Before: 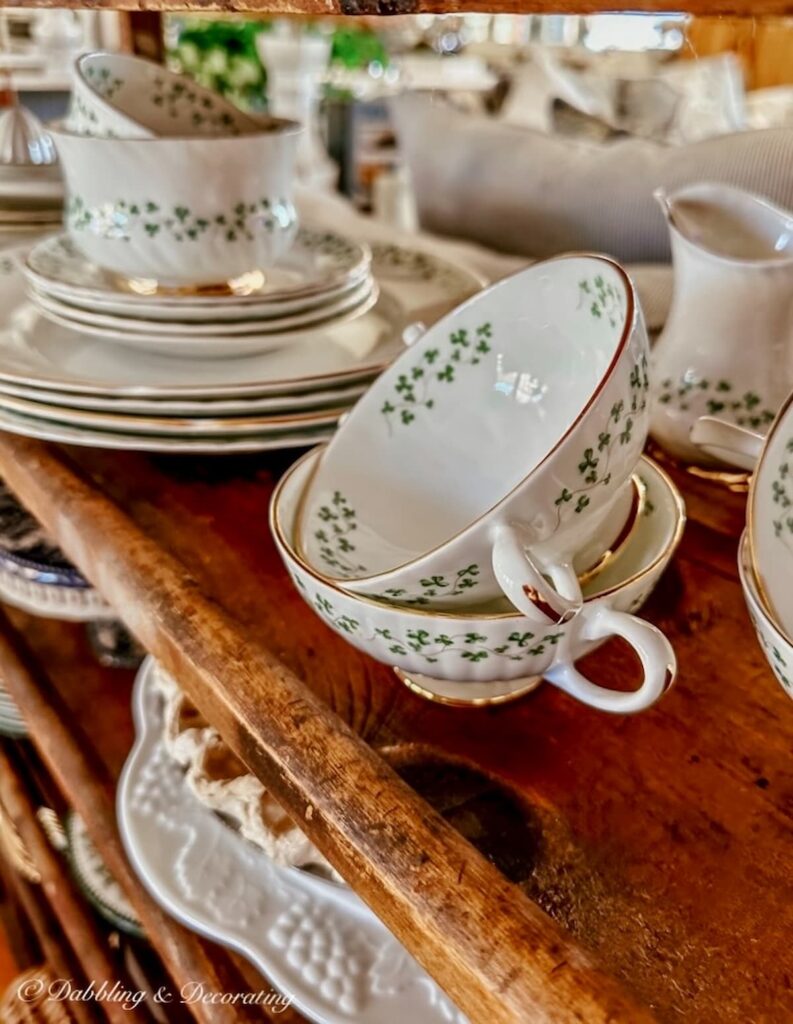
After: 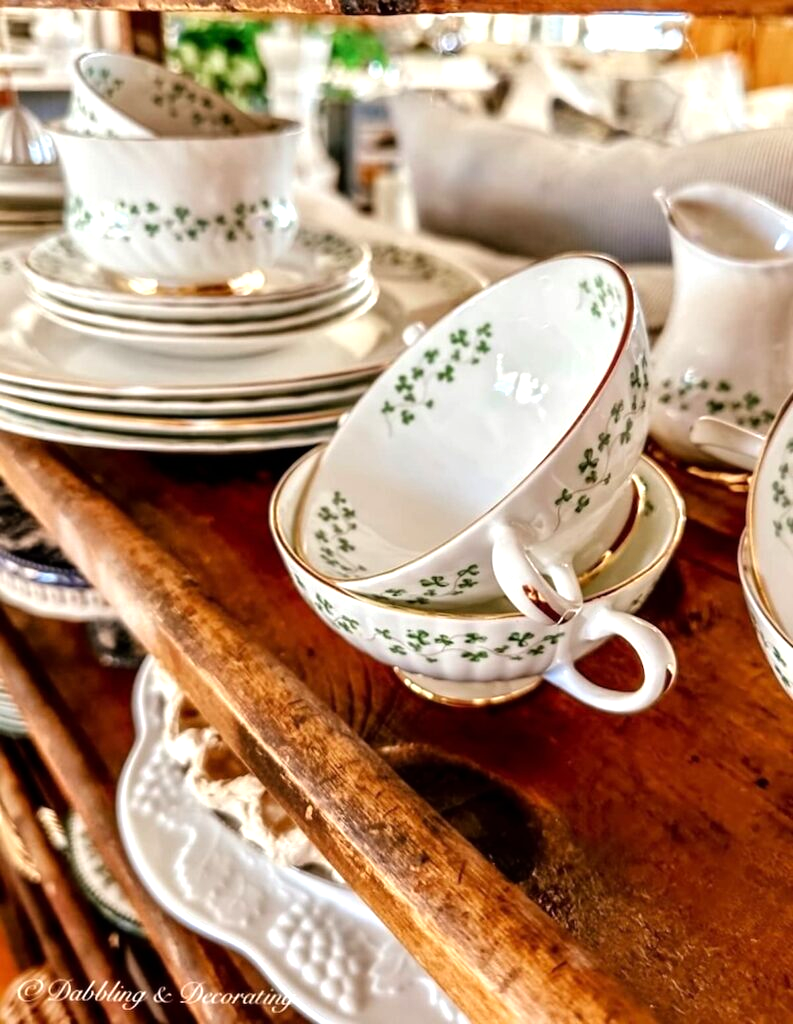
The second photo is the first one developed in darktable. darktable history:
tone equalizer: -8 EV -0.747 EV, -7 EV -0.738 EV, -6 EV -0.597 EV, -5 EV -0.422 EV, -3 EV 0.387 EV, -2 EV 0.6 EV, -1 EV 0.686 EV, +0 EV 0.738 EV
